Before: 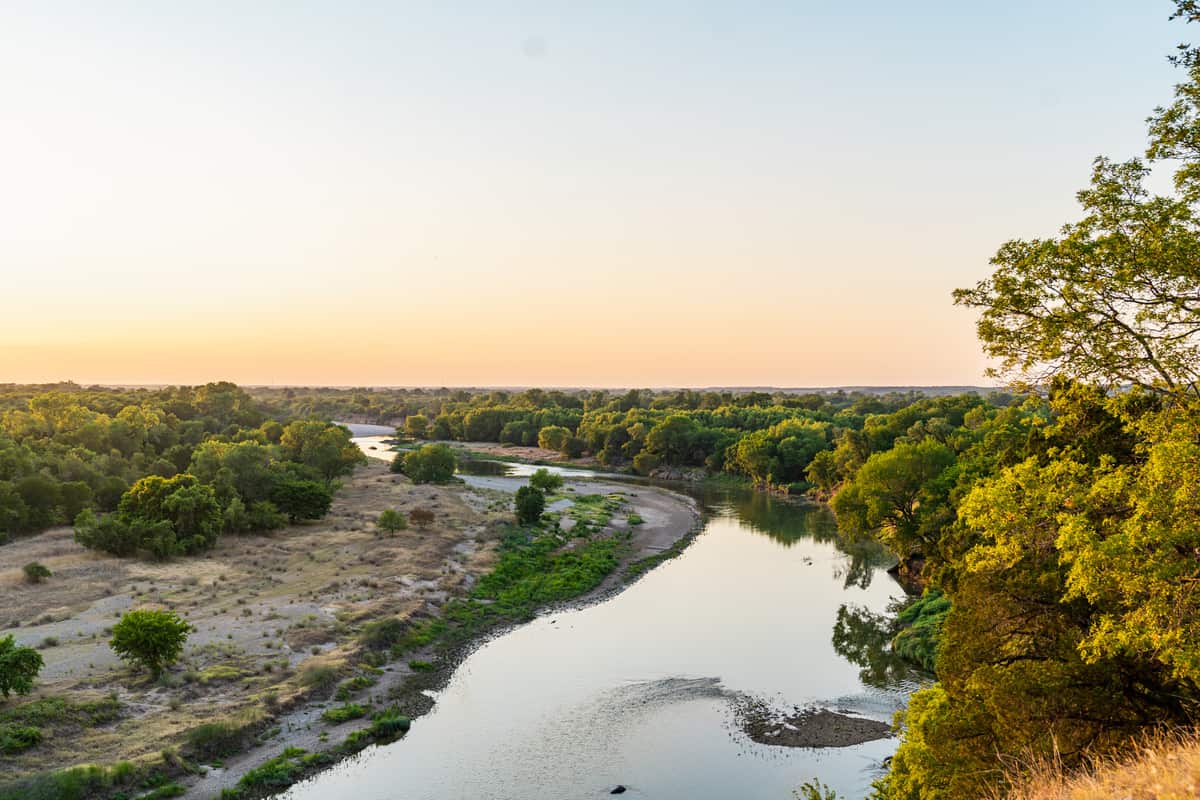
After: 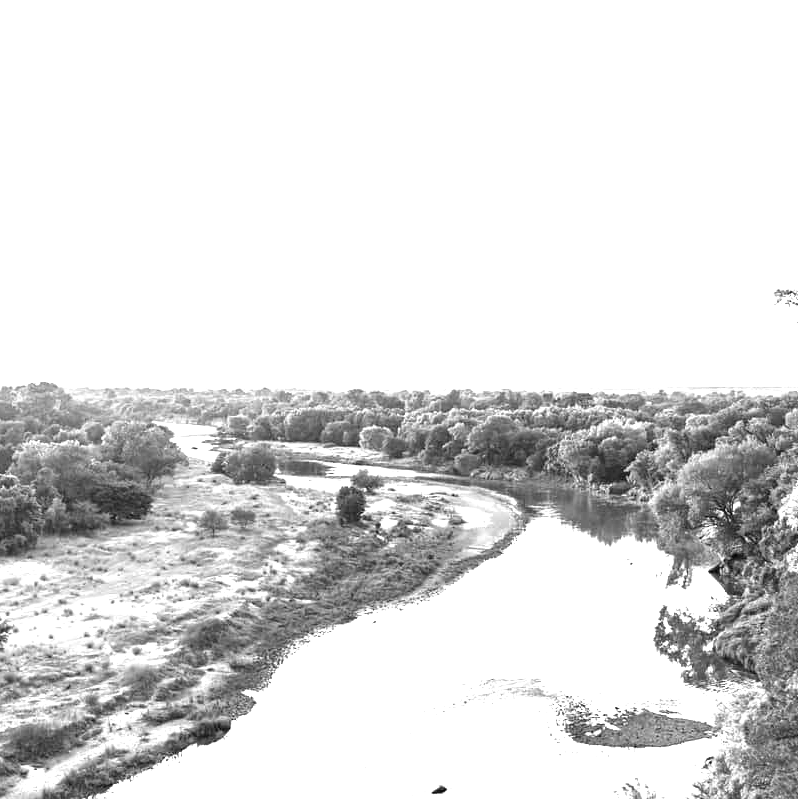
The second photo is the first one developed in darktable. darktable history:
crop and rotate: left 14.985%, right 18.489%
exposure: exposure 2.007 EV, compensate highlight preservation false
color zones: curves: ch0 [(0, 0.613) (0.01, 0.613) (0.245, 0.448) (0.498, 0.529) (0.642, 0.665) (0.879, 0.777) (0.99, 0.613)]; ch1 [(0, 0) (0.143, 0) (0.286, 0) (0.429, 0) (0.571, 0) (0.714, 0) (0.857, 0)]
